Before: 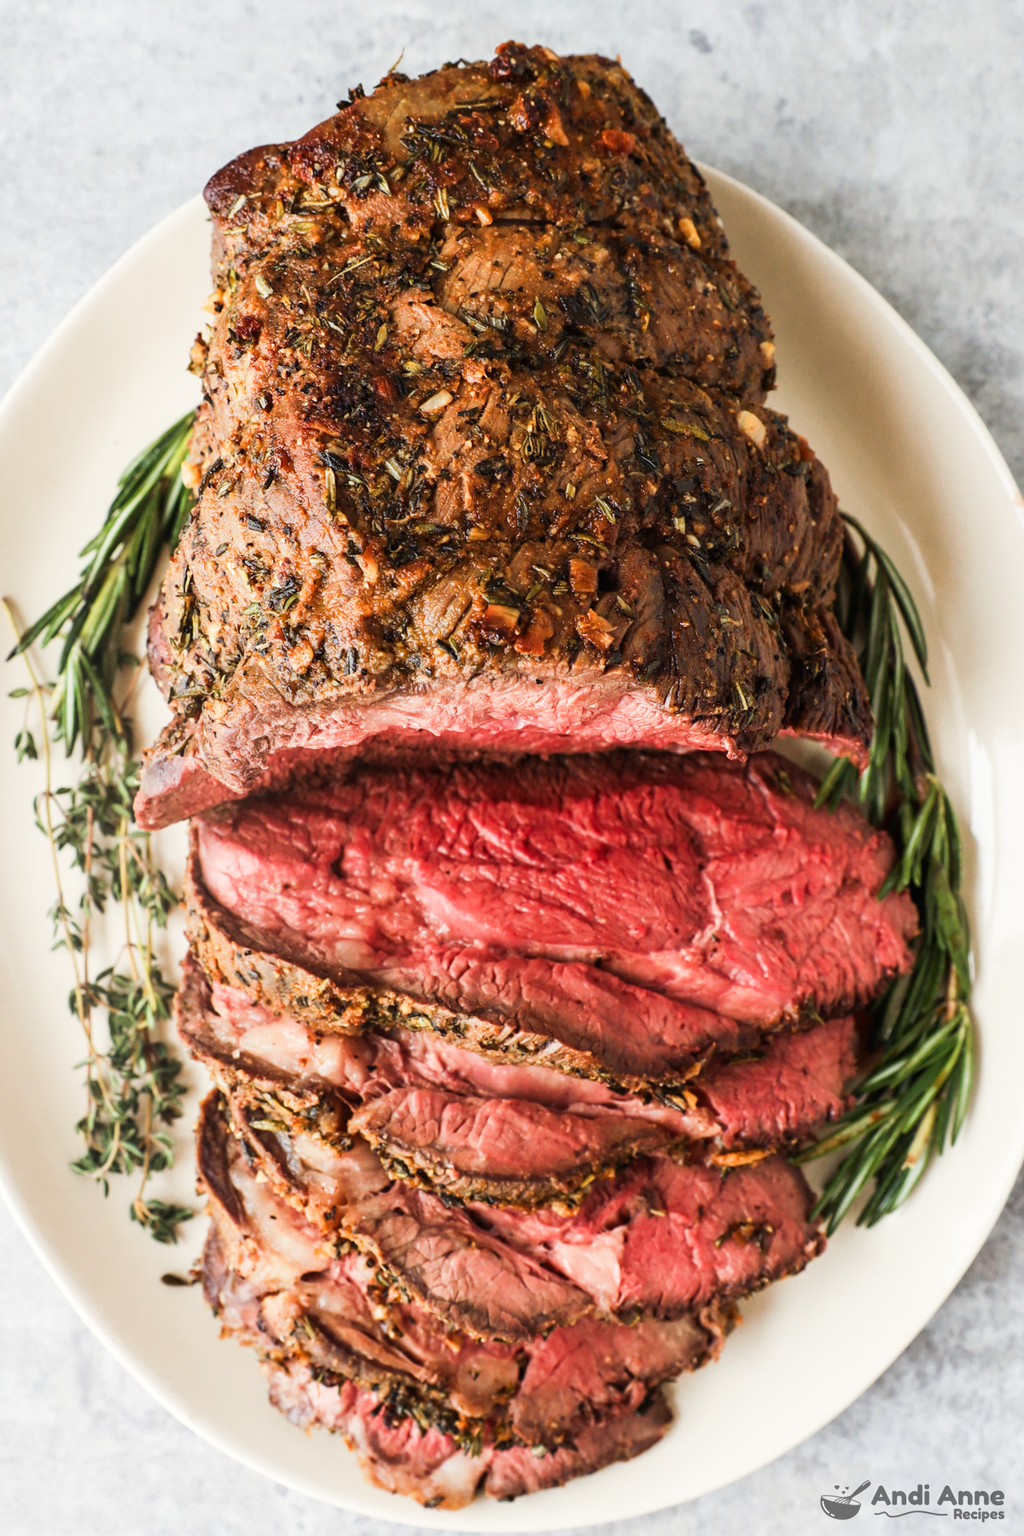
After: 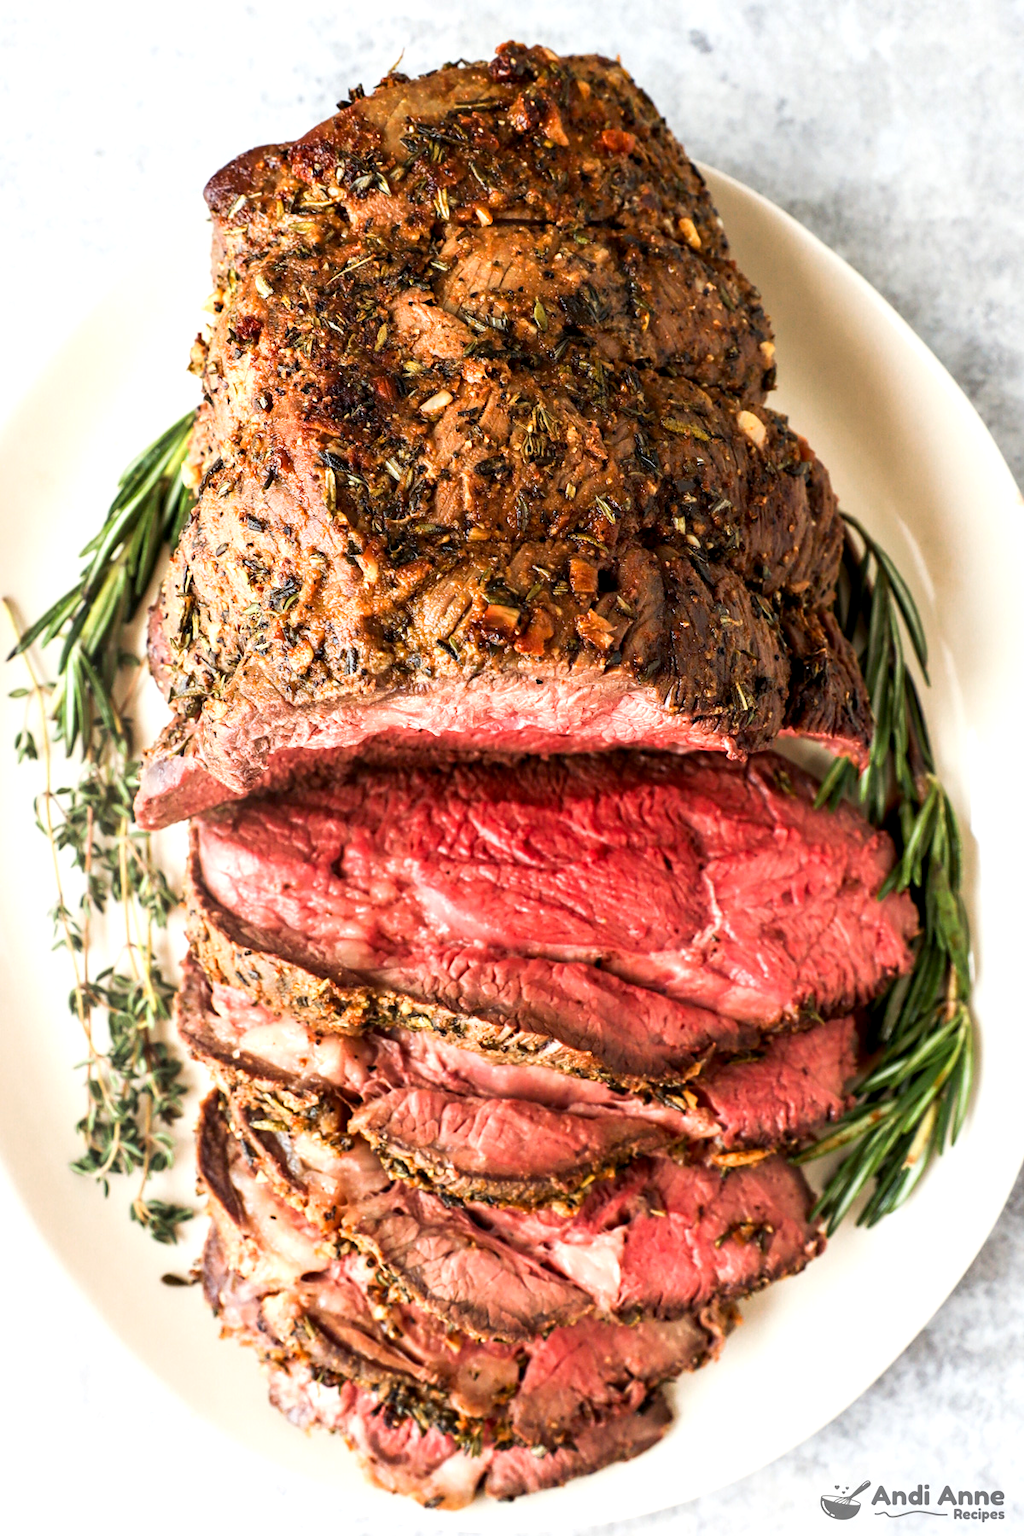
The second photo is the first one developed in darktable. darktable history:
exposure: black level correction 0.004, exposure 0.414 EV, compensate highlight preservation false
